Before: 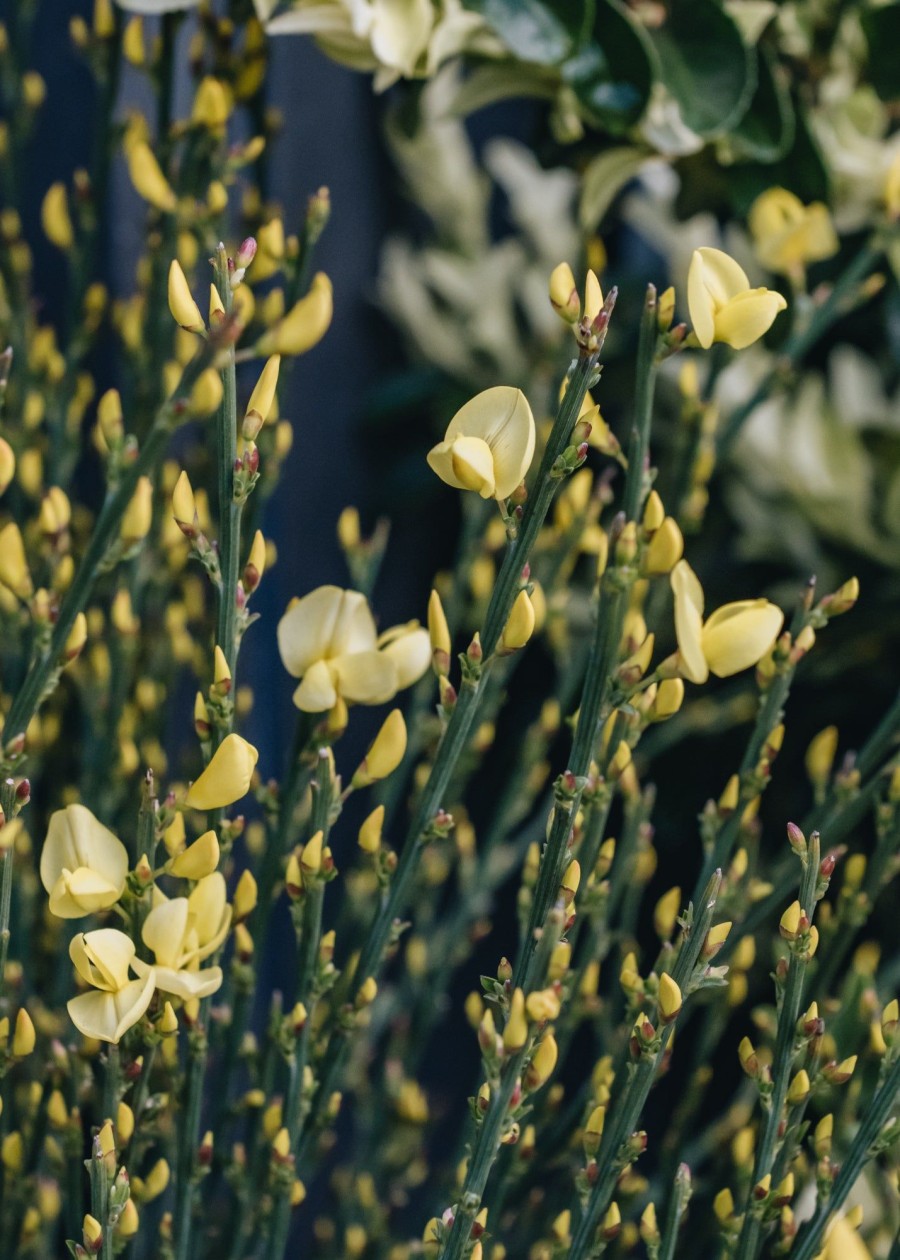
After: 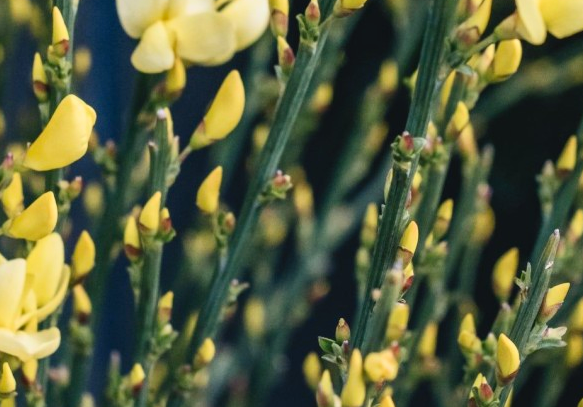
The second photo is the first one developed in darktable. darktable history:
contrast brightness saturation: contrast 0.202, brightness 0.169, saturation 0.223
crop: left 18.079%, top 50.79%, right 17.082%, bottom 16.885%
